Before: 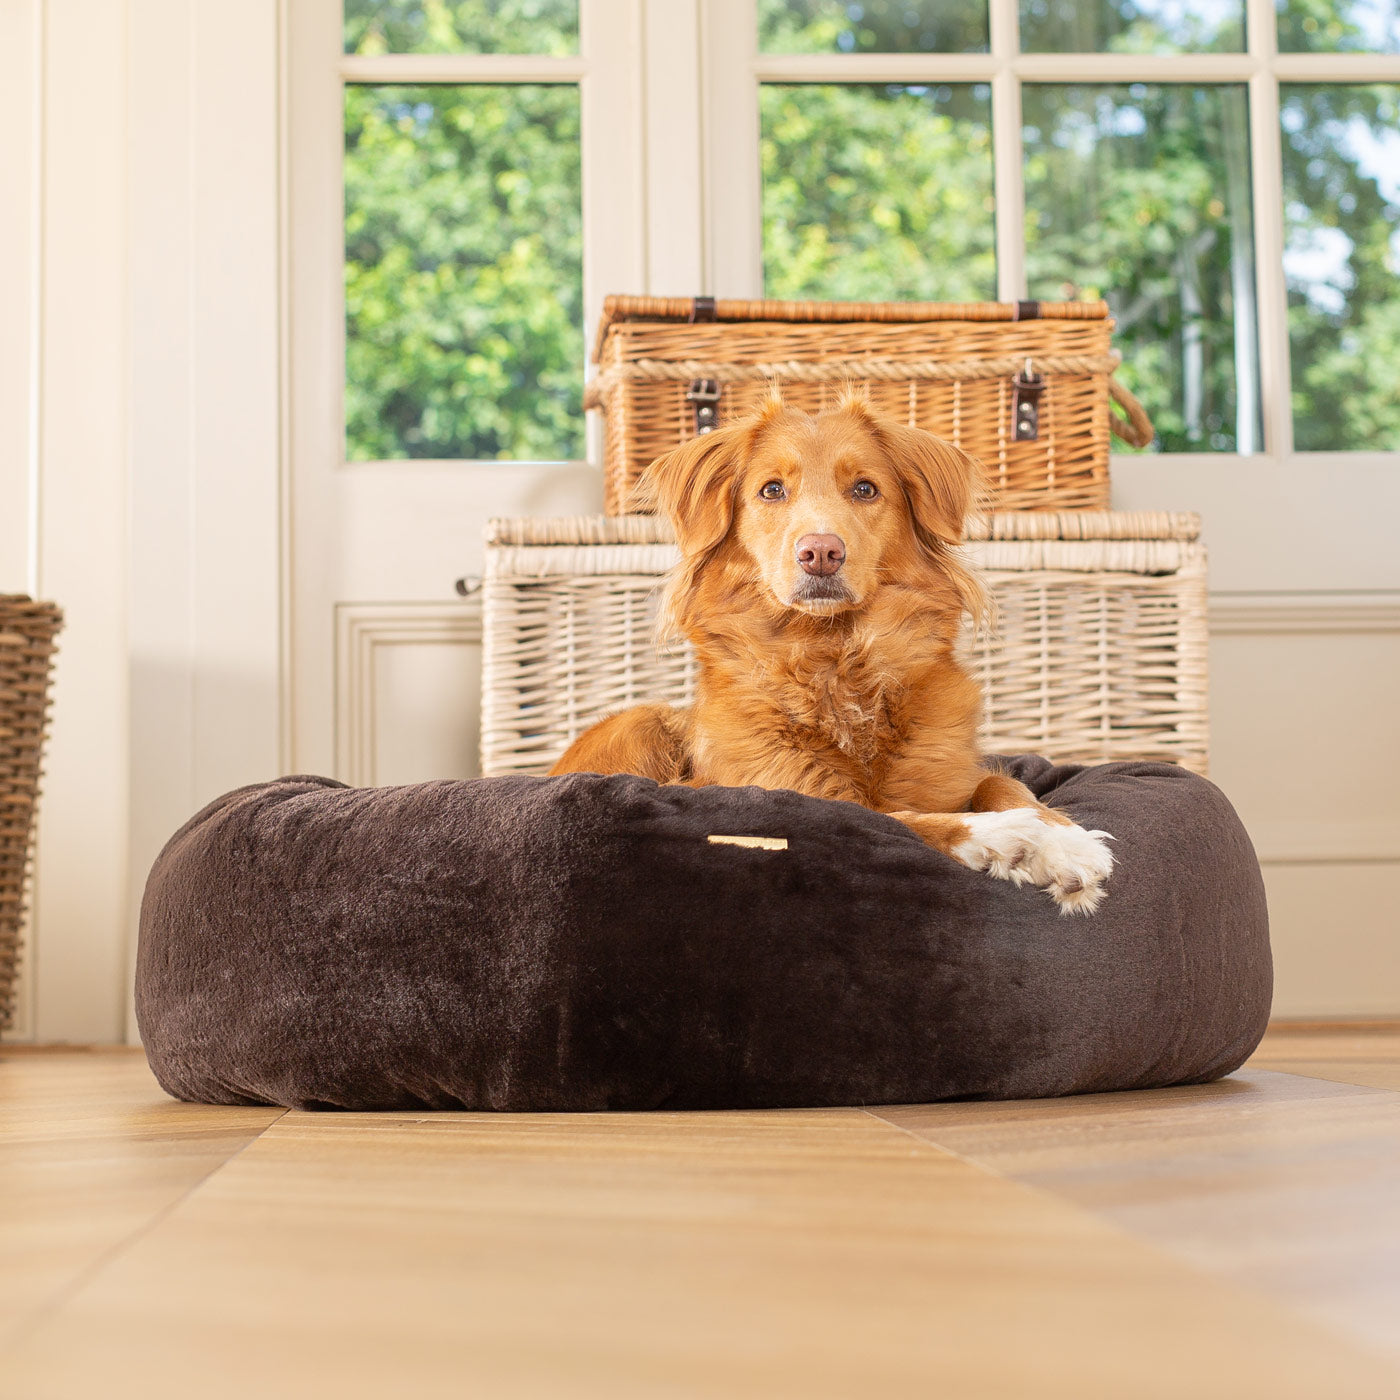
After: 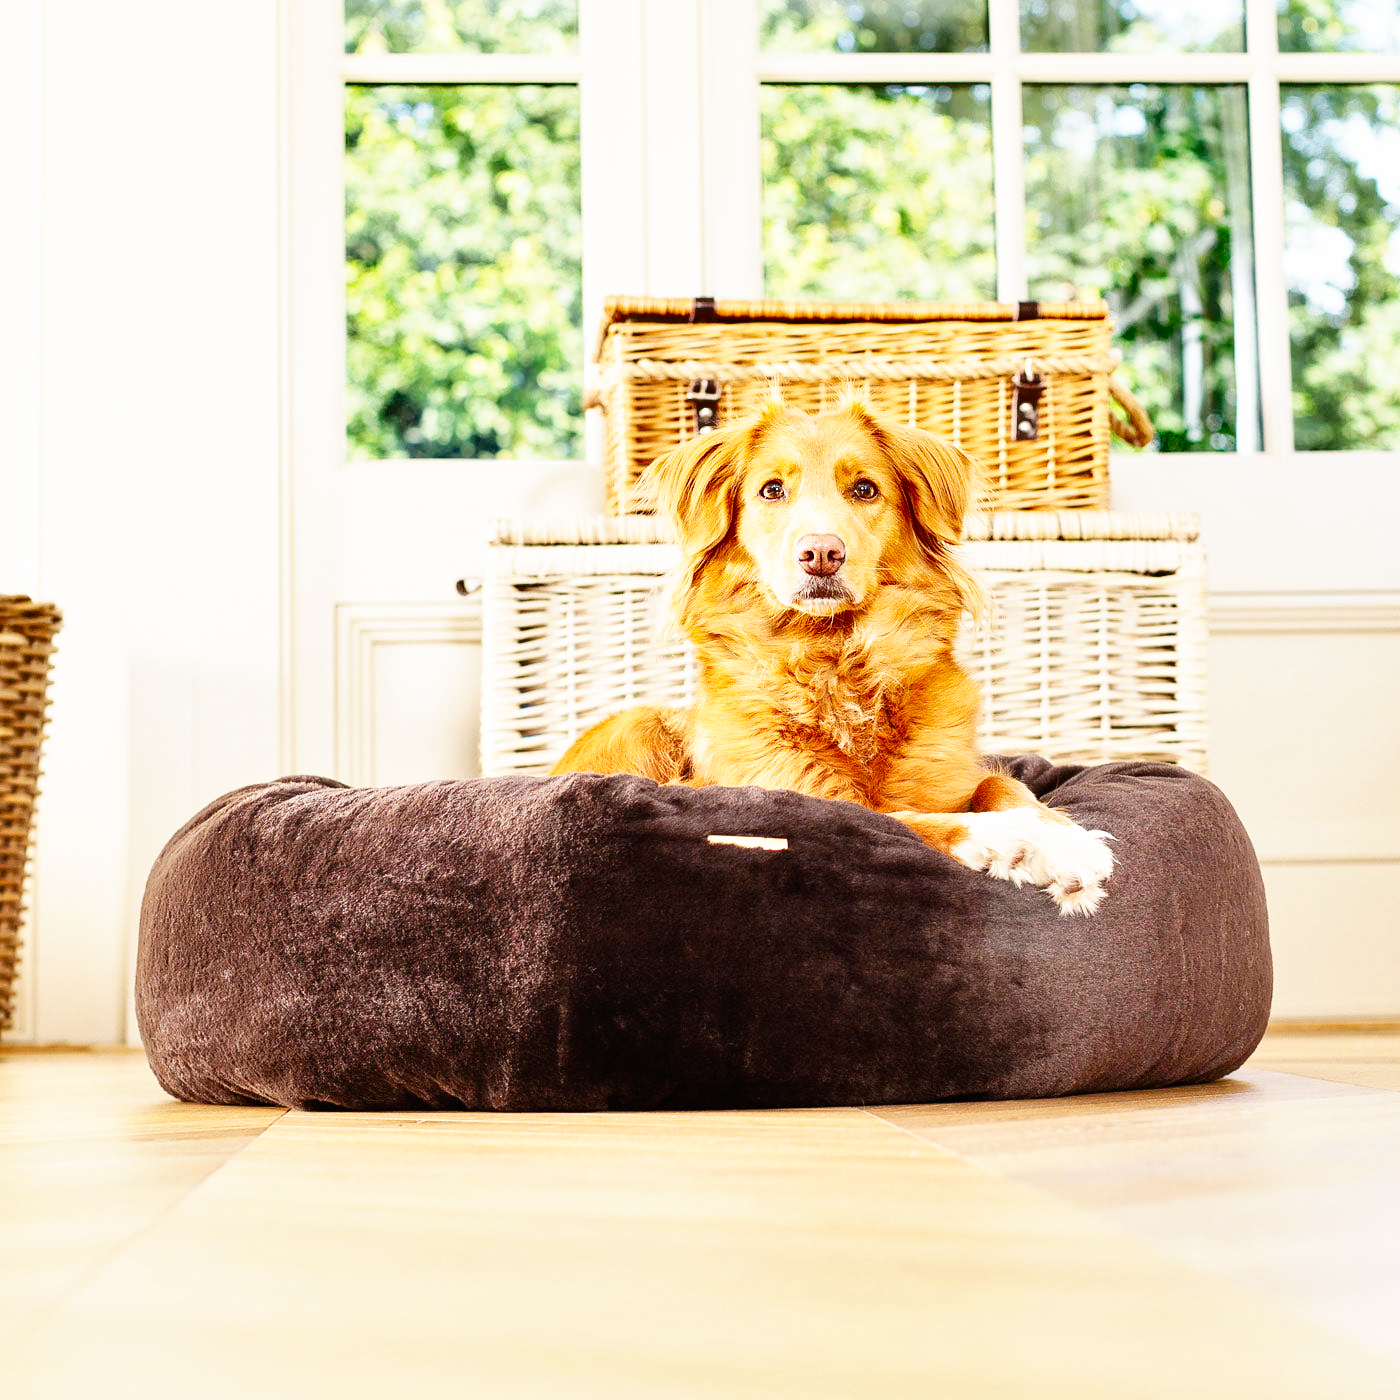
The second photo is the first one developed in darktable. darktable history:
shadows and highlights: soften with gaussian
base curve: curves: ch0 [(0, 0) (0.007, 0.004) (0.027, 0.03) (0.046, 0.07) (0.207, 0.54) (0.442, 0.872) (0.673, 0.972) (1, 1)], preserve colors none
